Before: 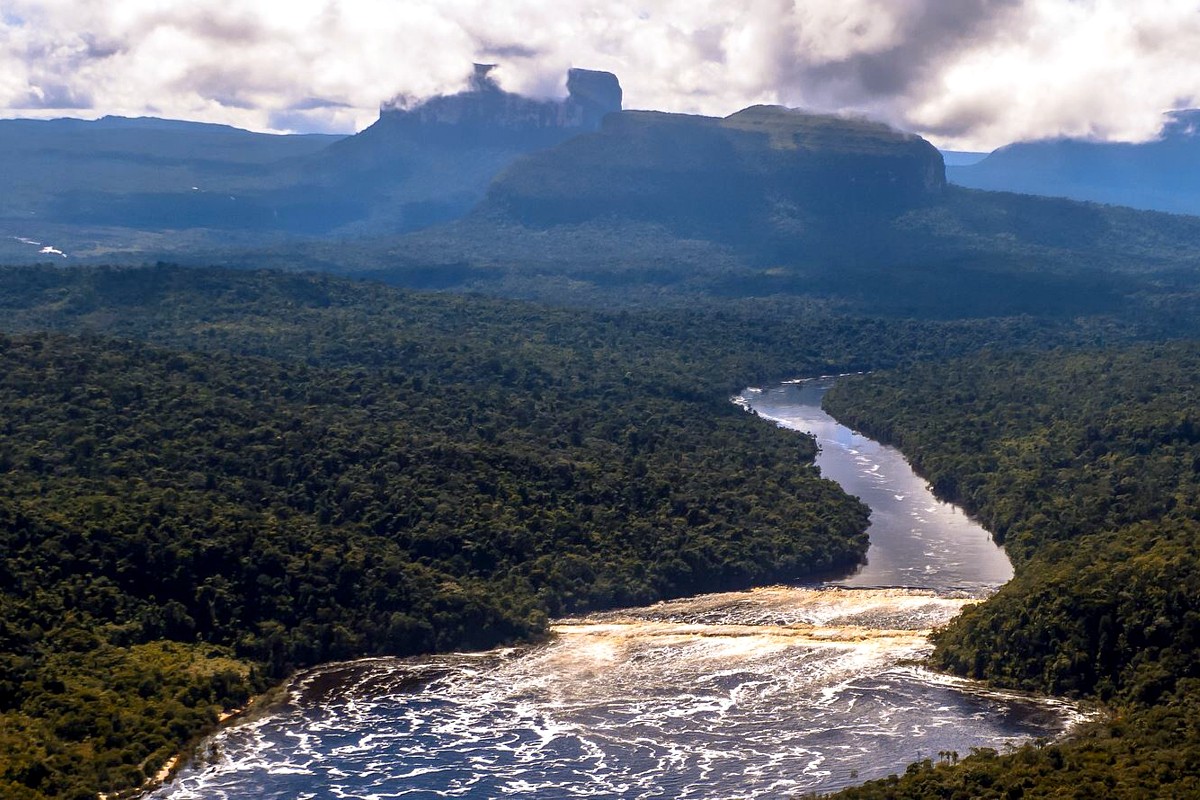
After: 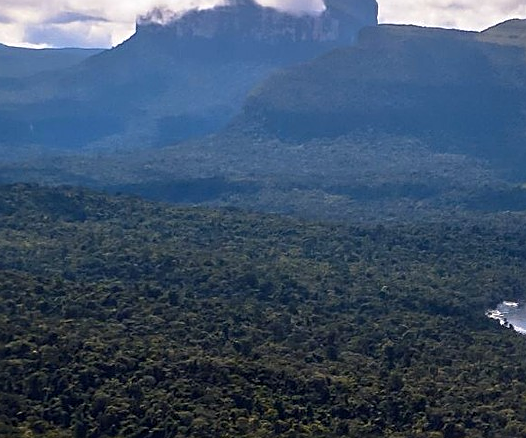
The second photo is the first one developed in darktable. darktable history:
crop: left 20.335%, top 10.791%, right 35.75%, bottom 34.452%
sharpen: on, module defaults
